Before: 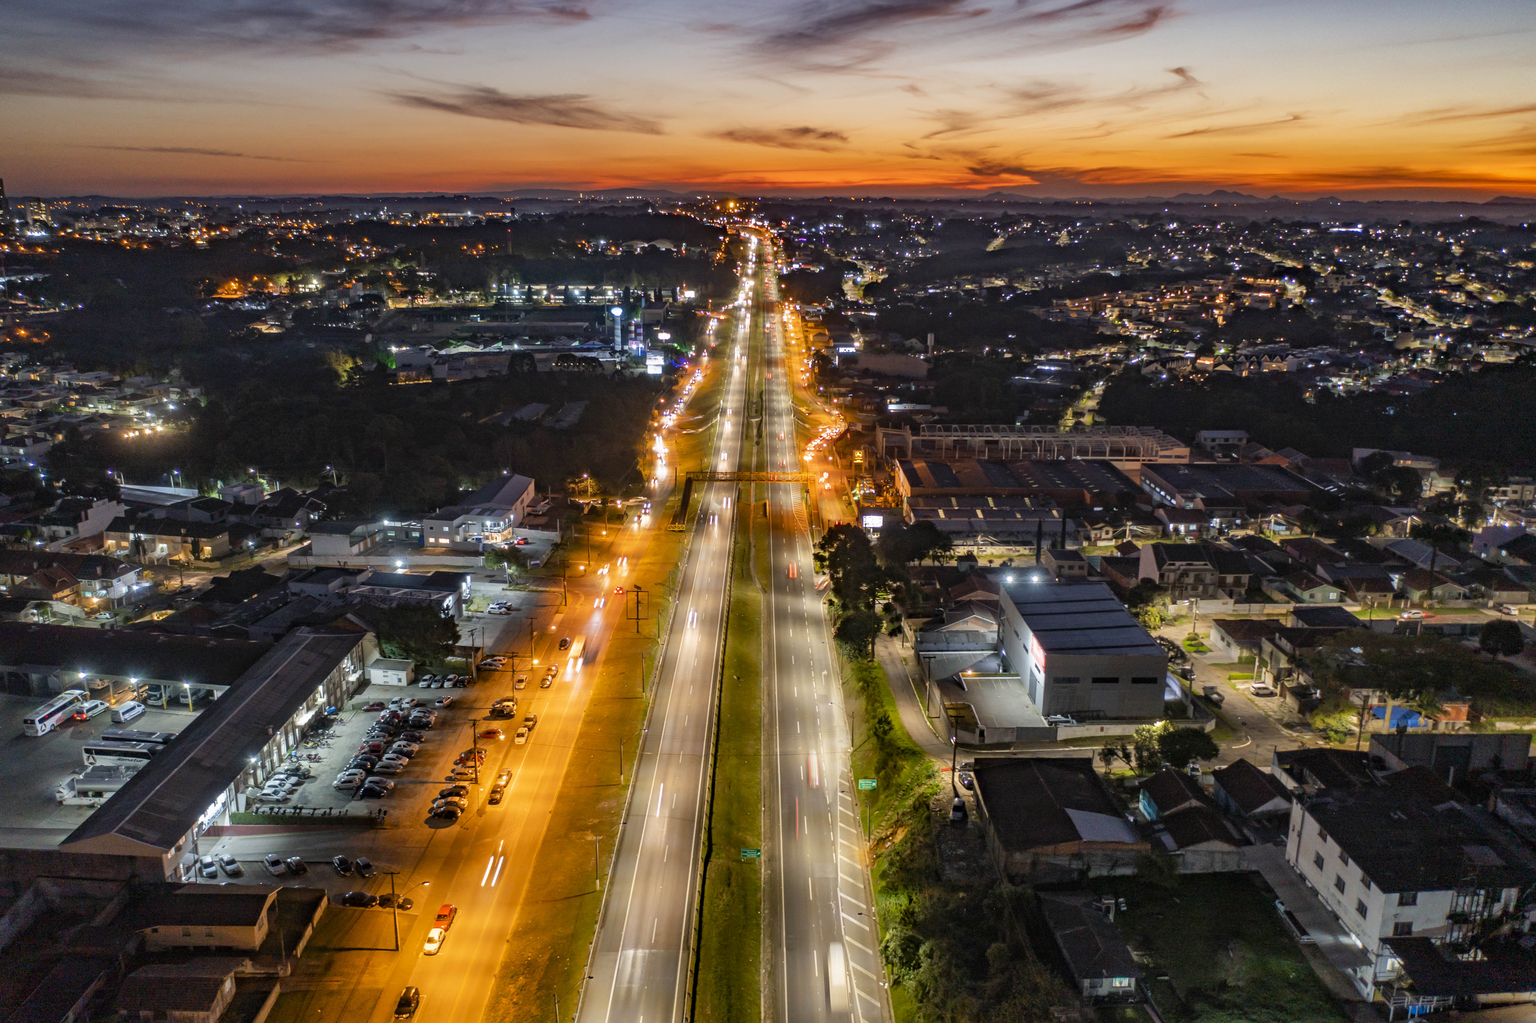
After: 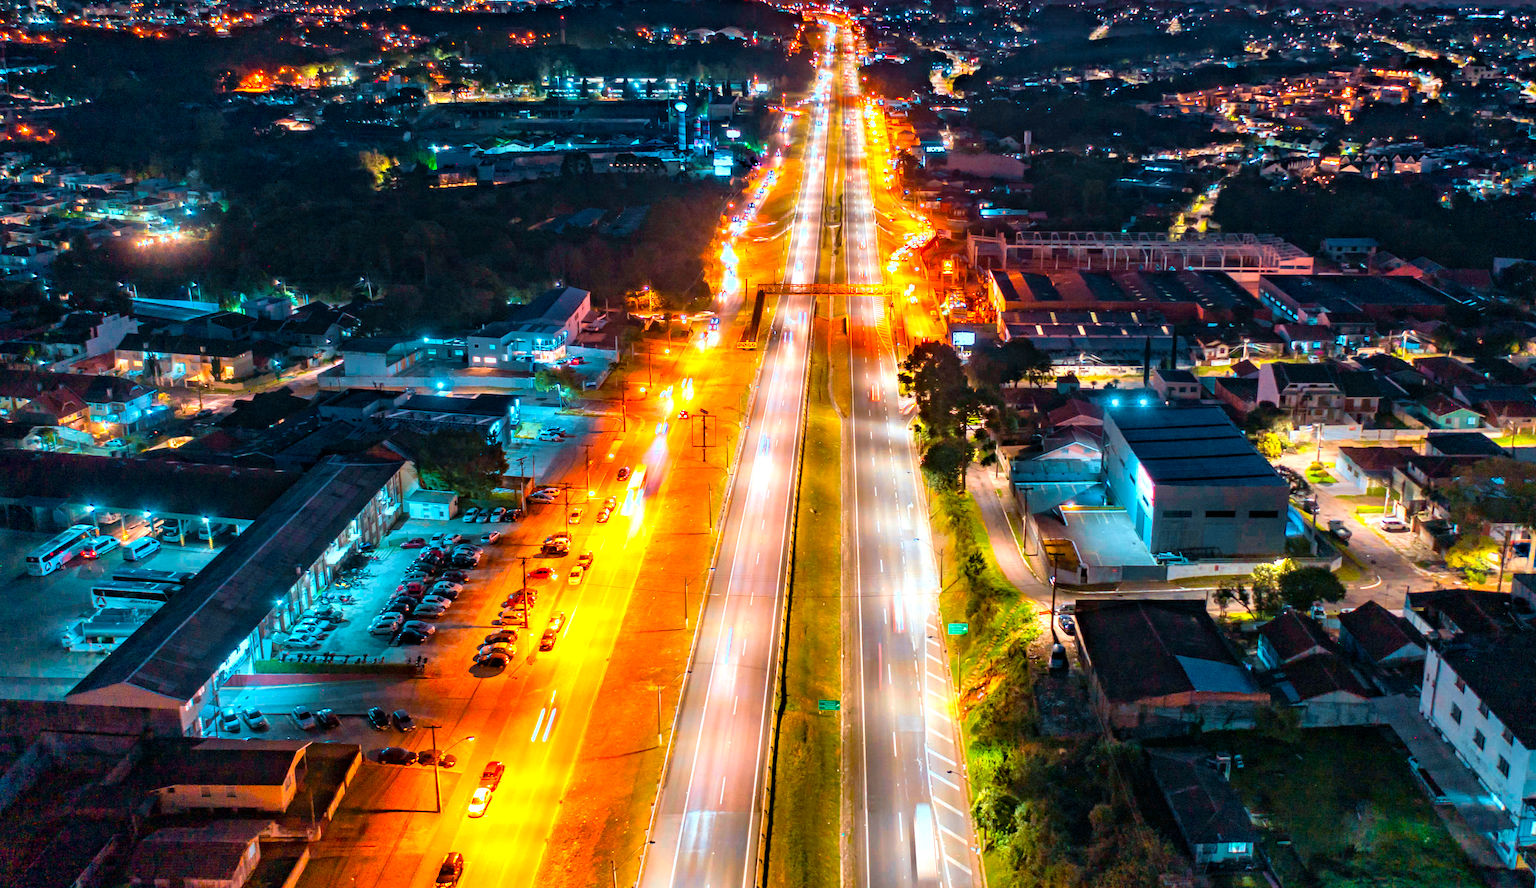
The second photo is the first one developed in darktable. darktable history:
crop: top 21.047%, right 9.39%, bottom 0.245%
velvia: on, module defaults
color calibration: output R [1.422, -0.35, -0.252, 0], output G [-0.238, 1.259, -0.084, 0], output B [-0.081, -0.196, 1.58, 0], output brightness [0.49, 0.671, -0.57, 0], illuminant as shot in camera, x 0.358, y 0.373, temperature 4628.91 K, saturation algorithm version 1 (2020)
